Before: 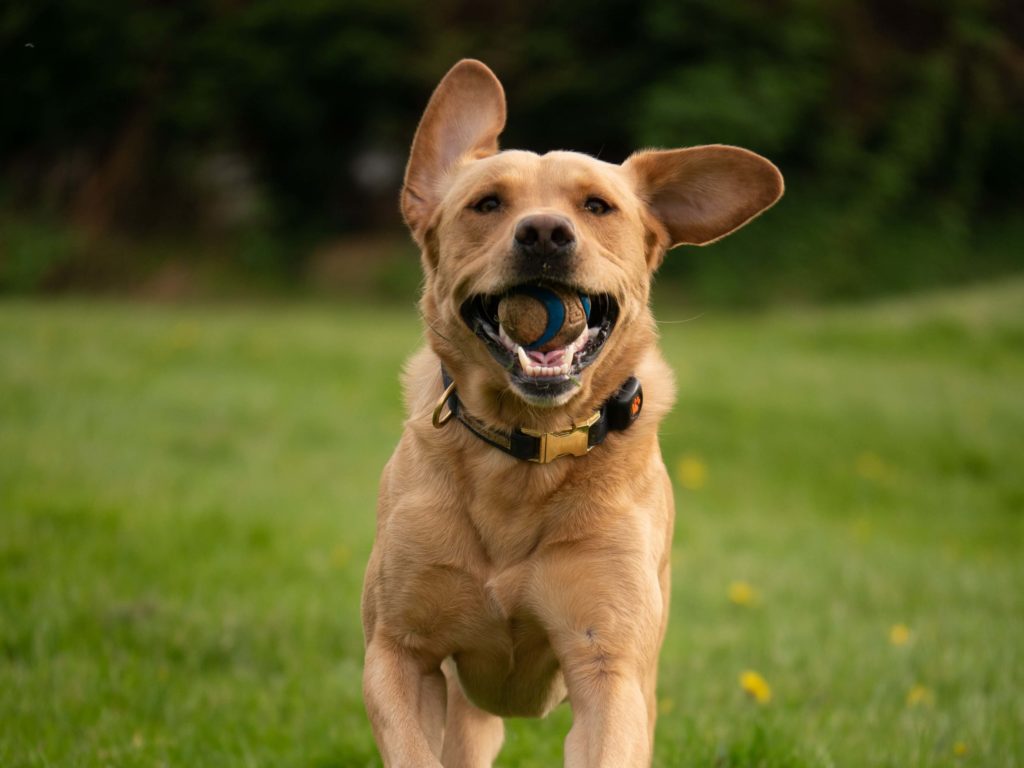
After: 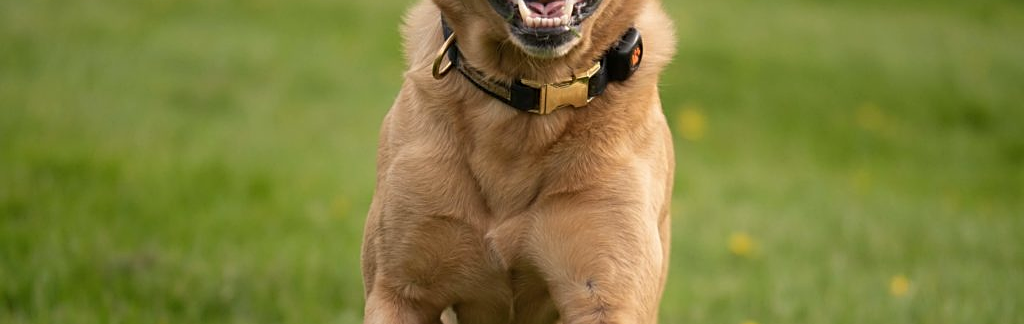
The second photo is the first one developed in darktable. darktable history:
crop: top 45.551%, bottom 12.262%
sharpen: on, module defaults
color zones: curves: ch1 [(0, 0.469) (0.01, 0.469) (0.12, 0.446) (0.248, 0.469) (0.5, 0.5) (0.748, 0.5) (0.99, 0.469) (1, 0.469)]
